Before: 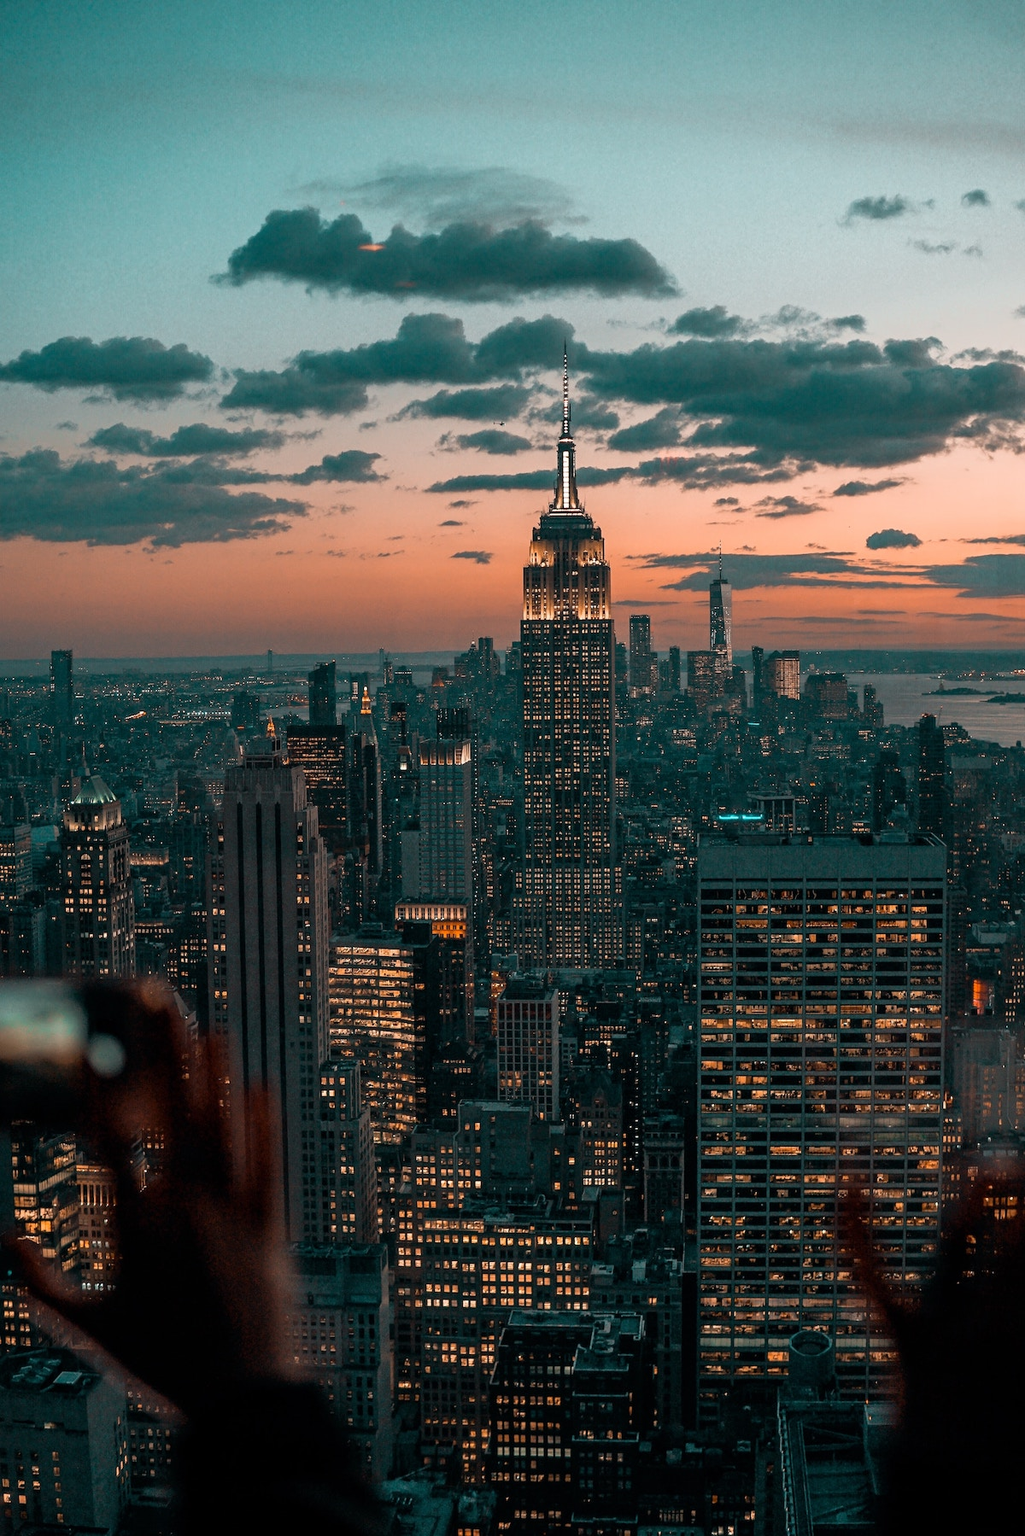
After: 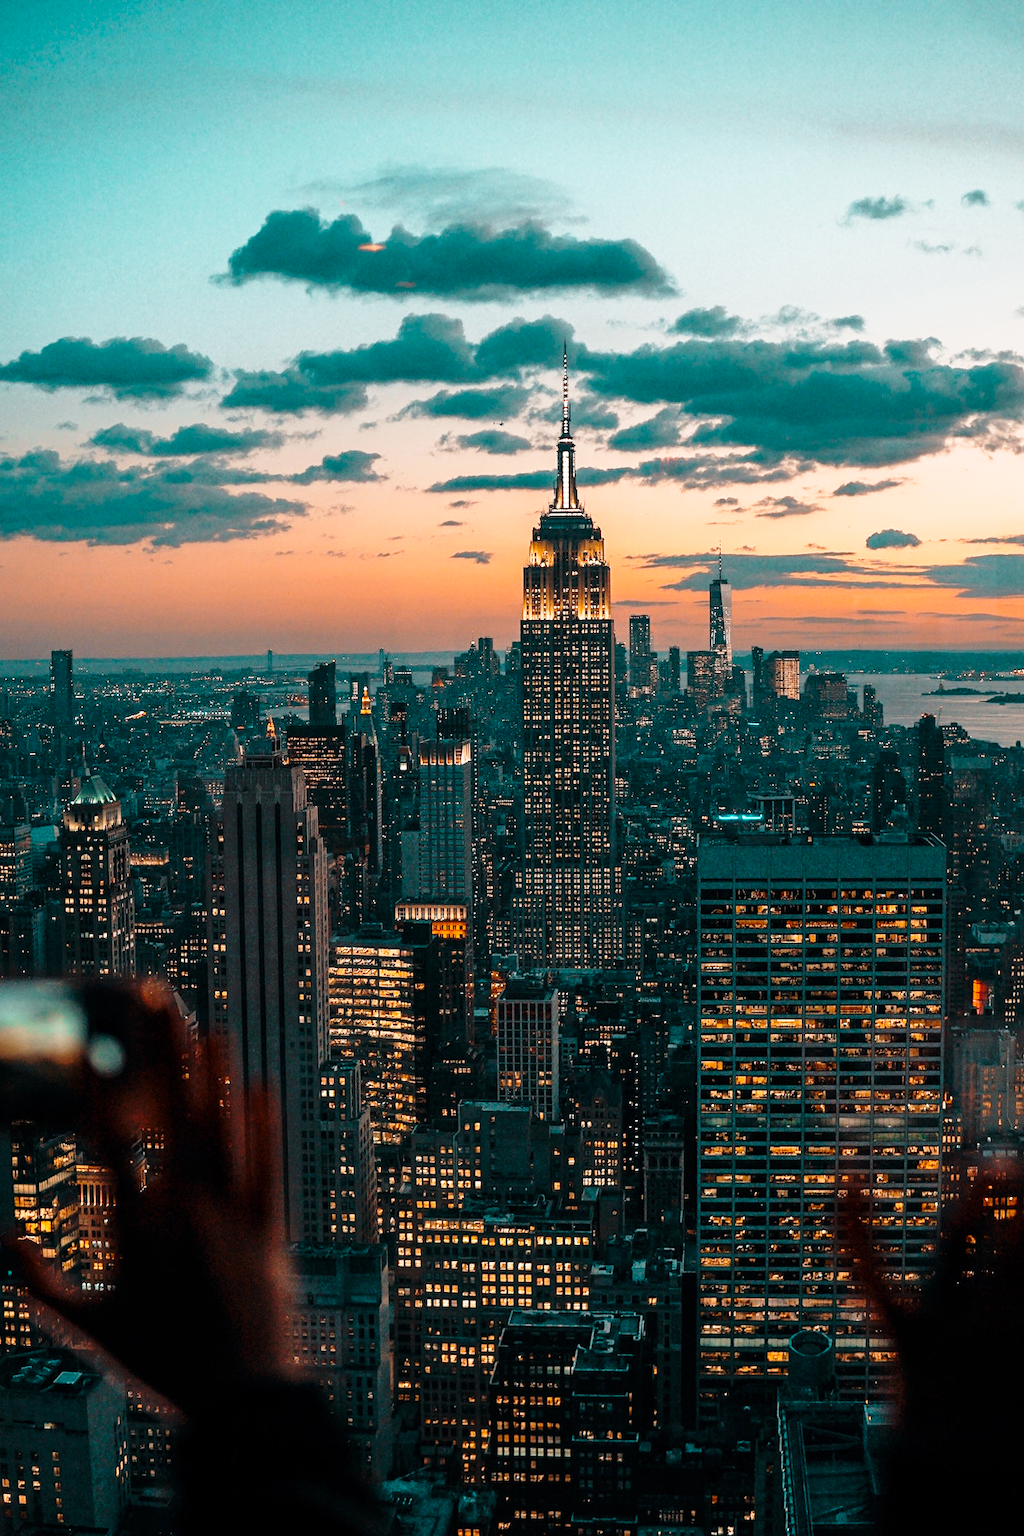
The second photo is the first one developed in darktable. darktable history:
base curve: curves: ch0 [(0, 0) (0.028, 0.03) (0.121, 0.232) (0.46, 0.748) (0.859, 0.968) (1, 1)], preserve colors none
color balance rgb: perceptual saturation grading › global saturation 19.336%
